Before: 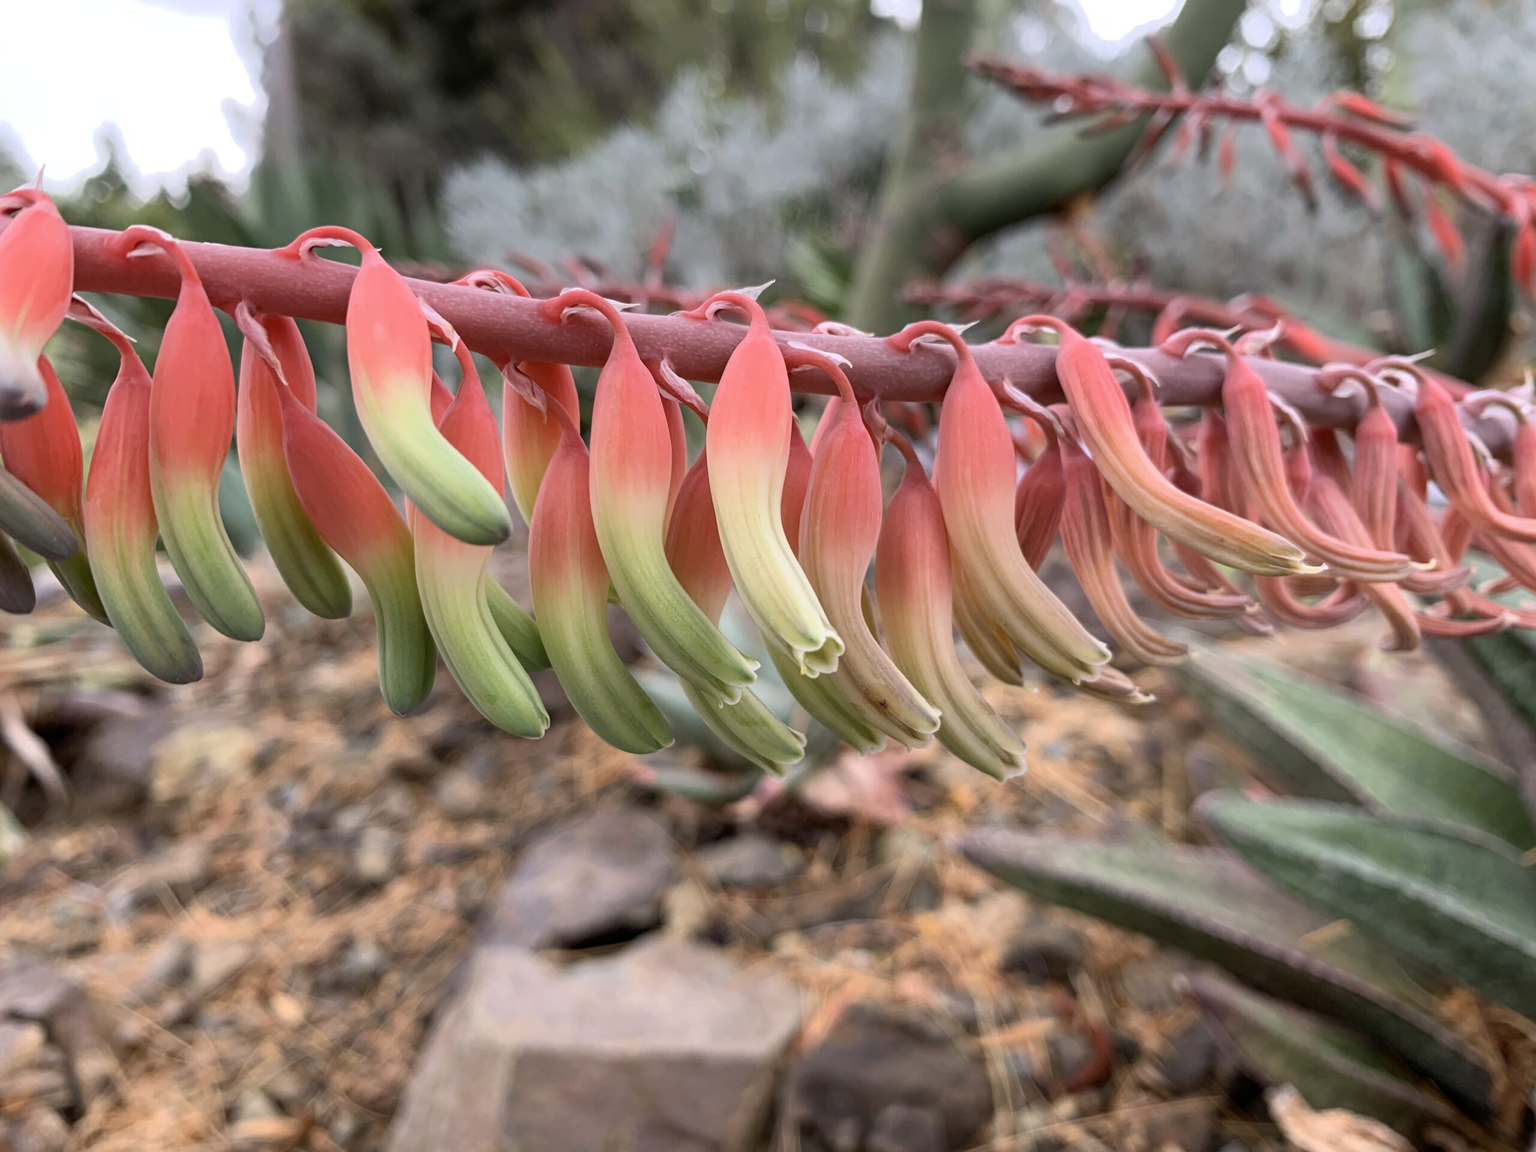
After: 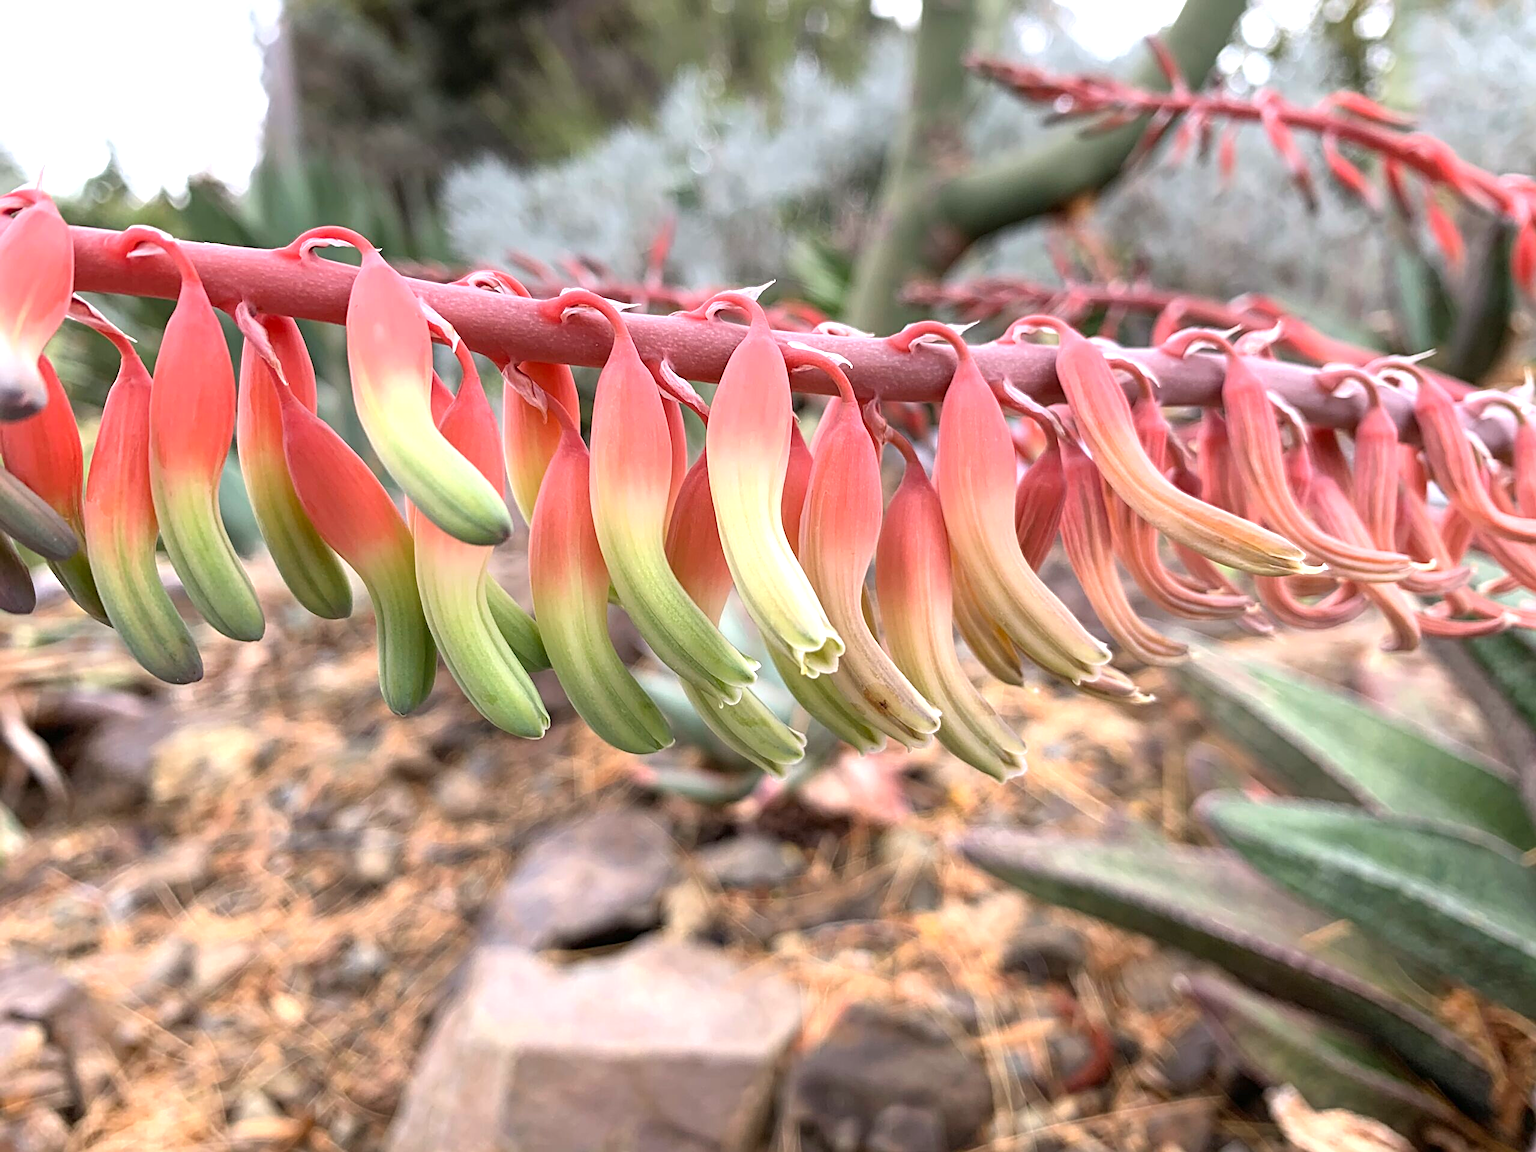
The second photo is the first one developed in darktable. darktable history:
sharpen: amount 0.575
exposure: black level correction 0, exposure 0.7 EV, compensate exposure bias true, compensate highlight preservation false
